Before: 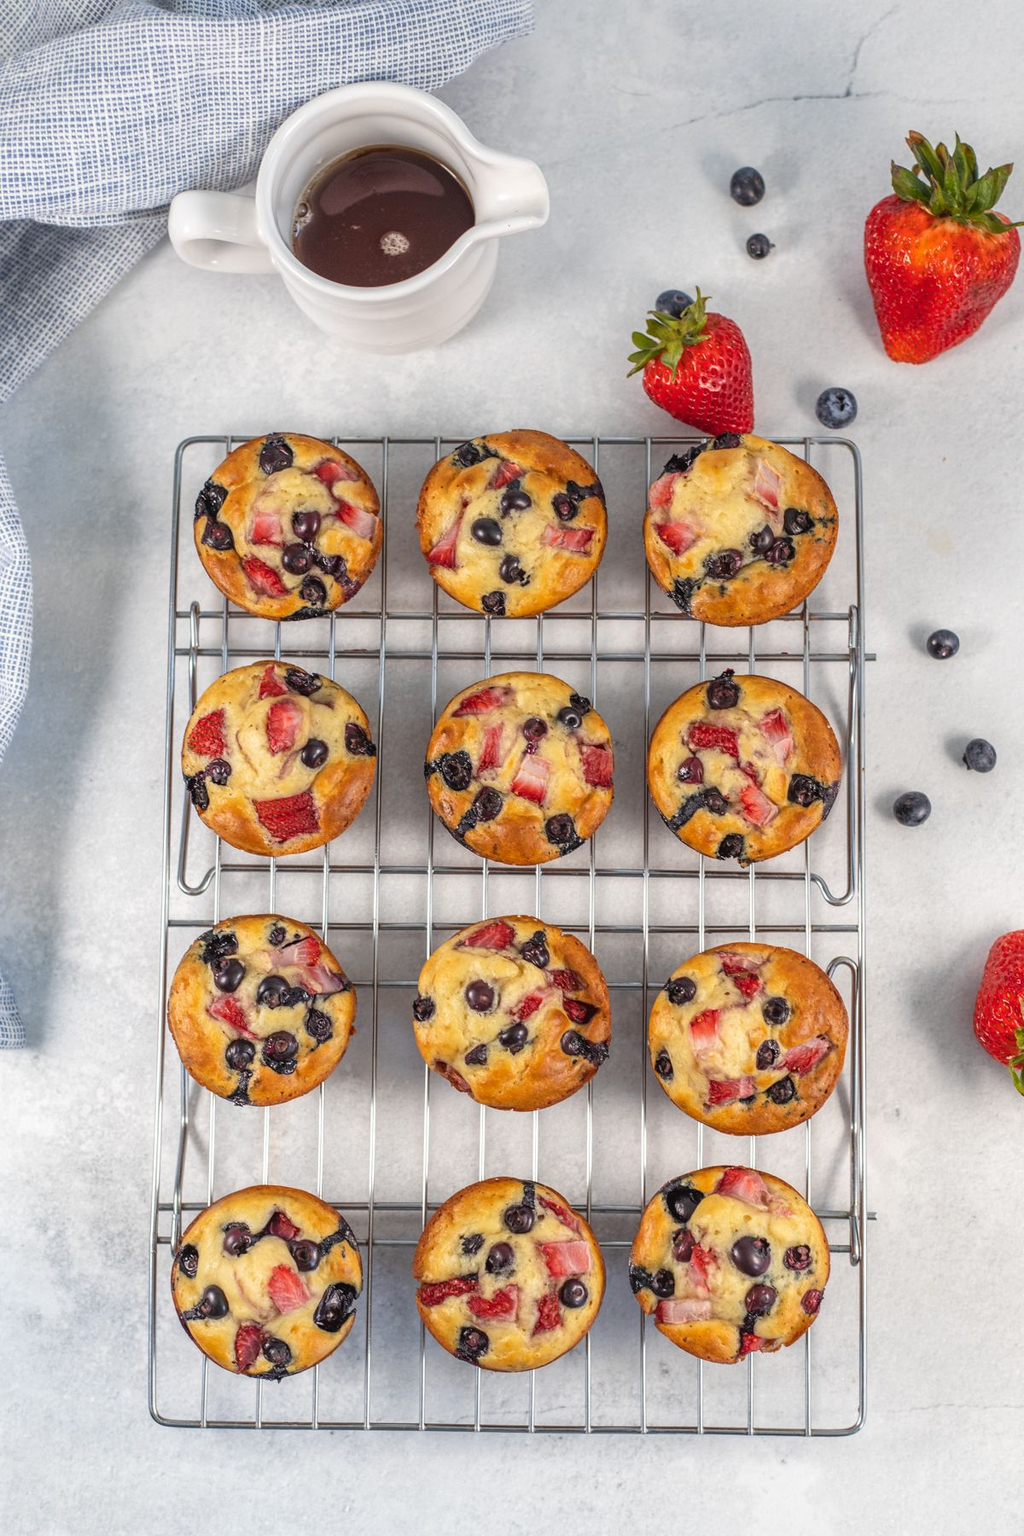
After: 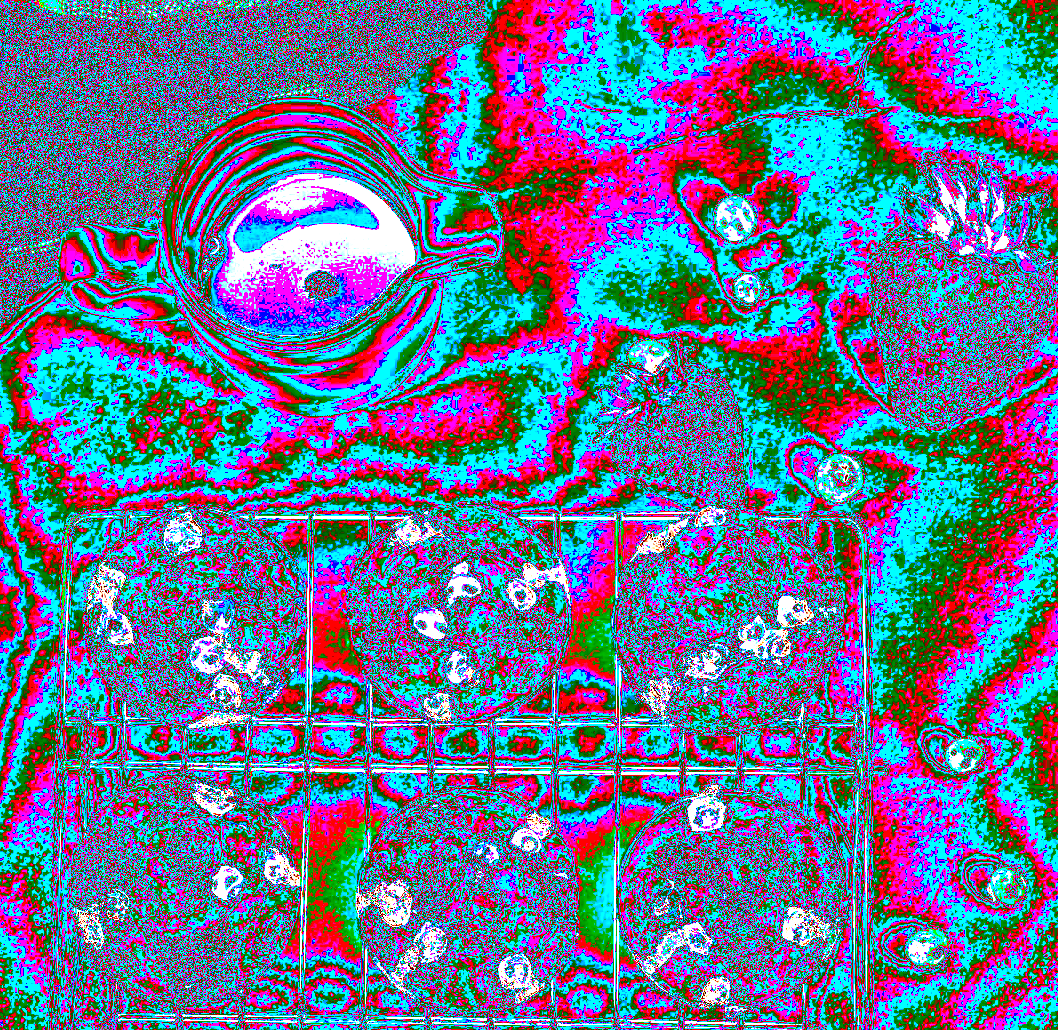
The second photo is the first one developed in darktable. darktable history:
color zones: curves: ch0 [(0.018, 0.548) (0.197, 0.654) (0.425, 0.447) (0.605, 0.658) (0.732, 0.579)]; ch1 [(0.105, 0.531) (0.224, 0.531) (0.386, 0.39) (0.618, 0.456) (0.732, 0.456) (0.956, 0.421)]; ch2 [(0.039, 0.583) (0.215, 0.465) (0.399, 0.544) (0.465, 0.548) (0.614, 0.447) (0.724, 0.43) (0.882, 0.623) (0.956, 0.632)]
crop and rotate: left 11.812%, bottom 42.776%
shadows and highlights: shadows -24.28, highlights 49.77, soften with gaussian
exposure: exposure 1.5 EV, compensate highlight preservation false
white balance: red 4.26, blue 1.802
tone equalizer: on, module defaults
sharpen: on, module defaults
